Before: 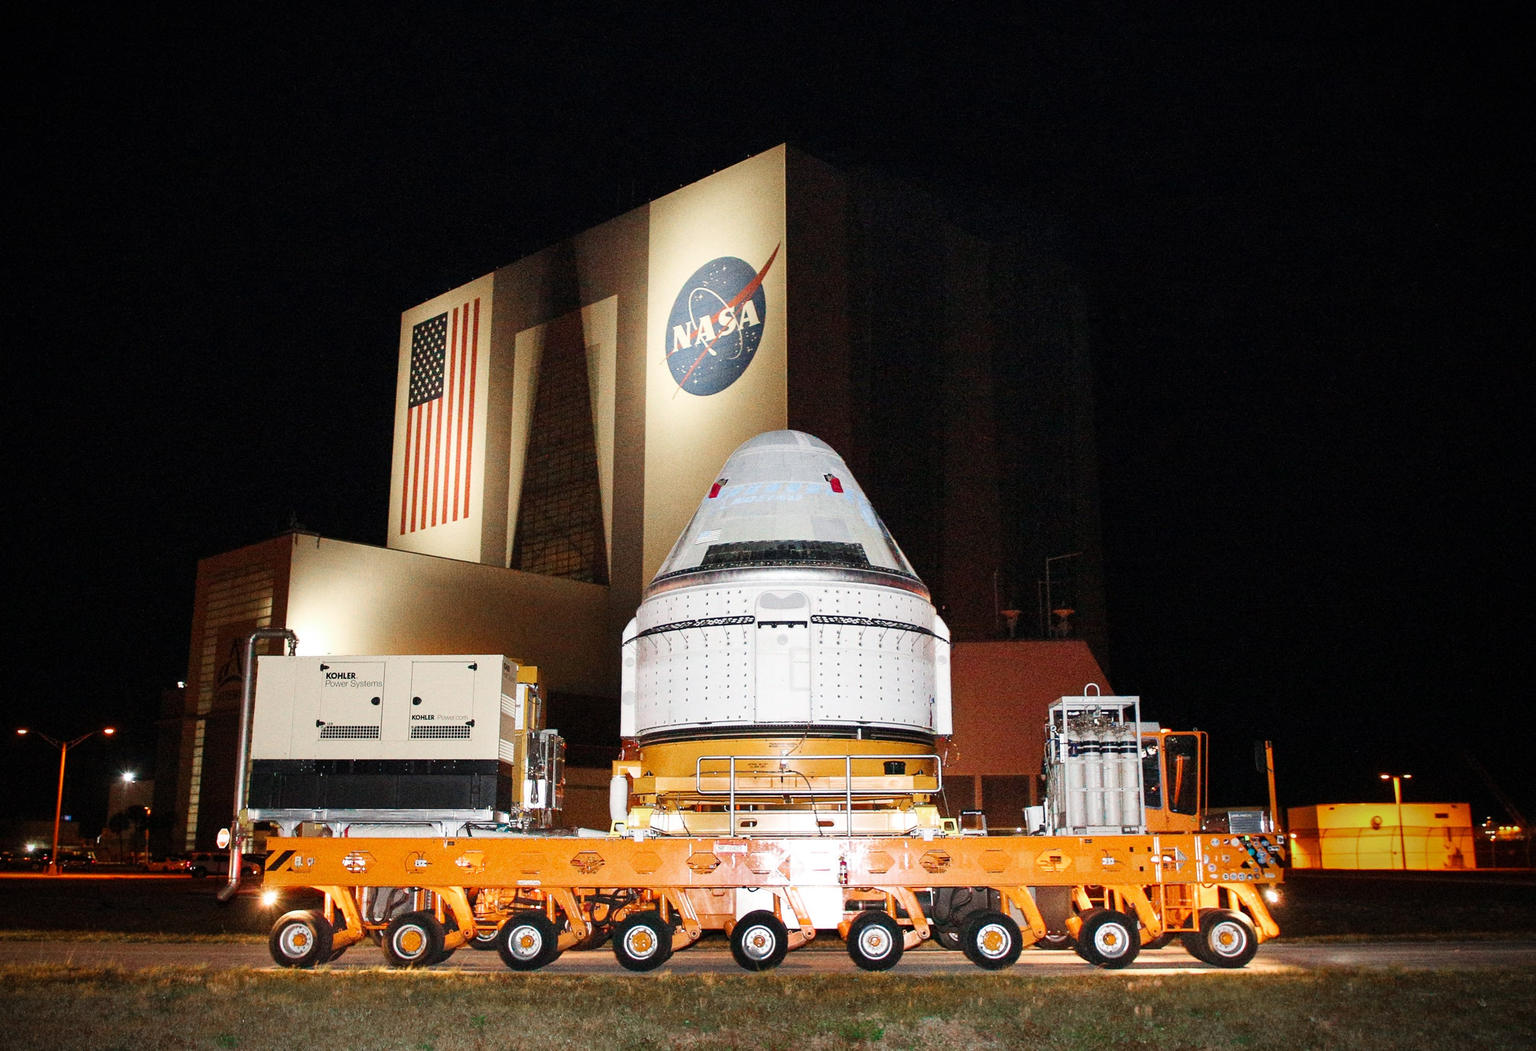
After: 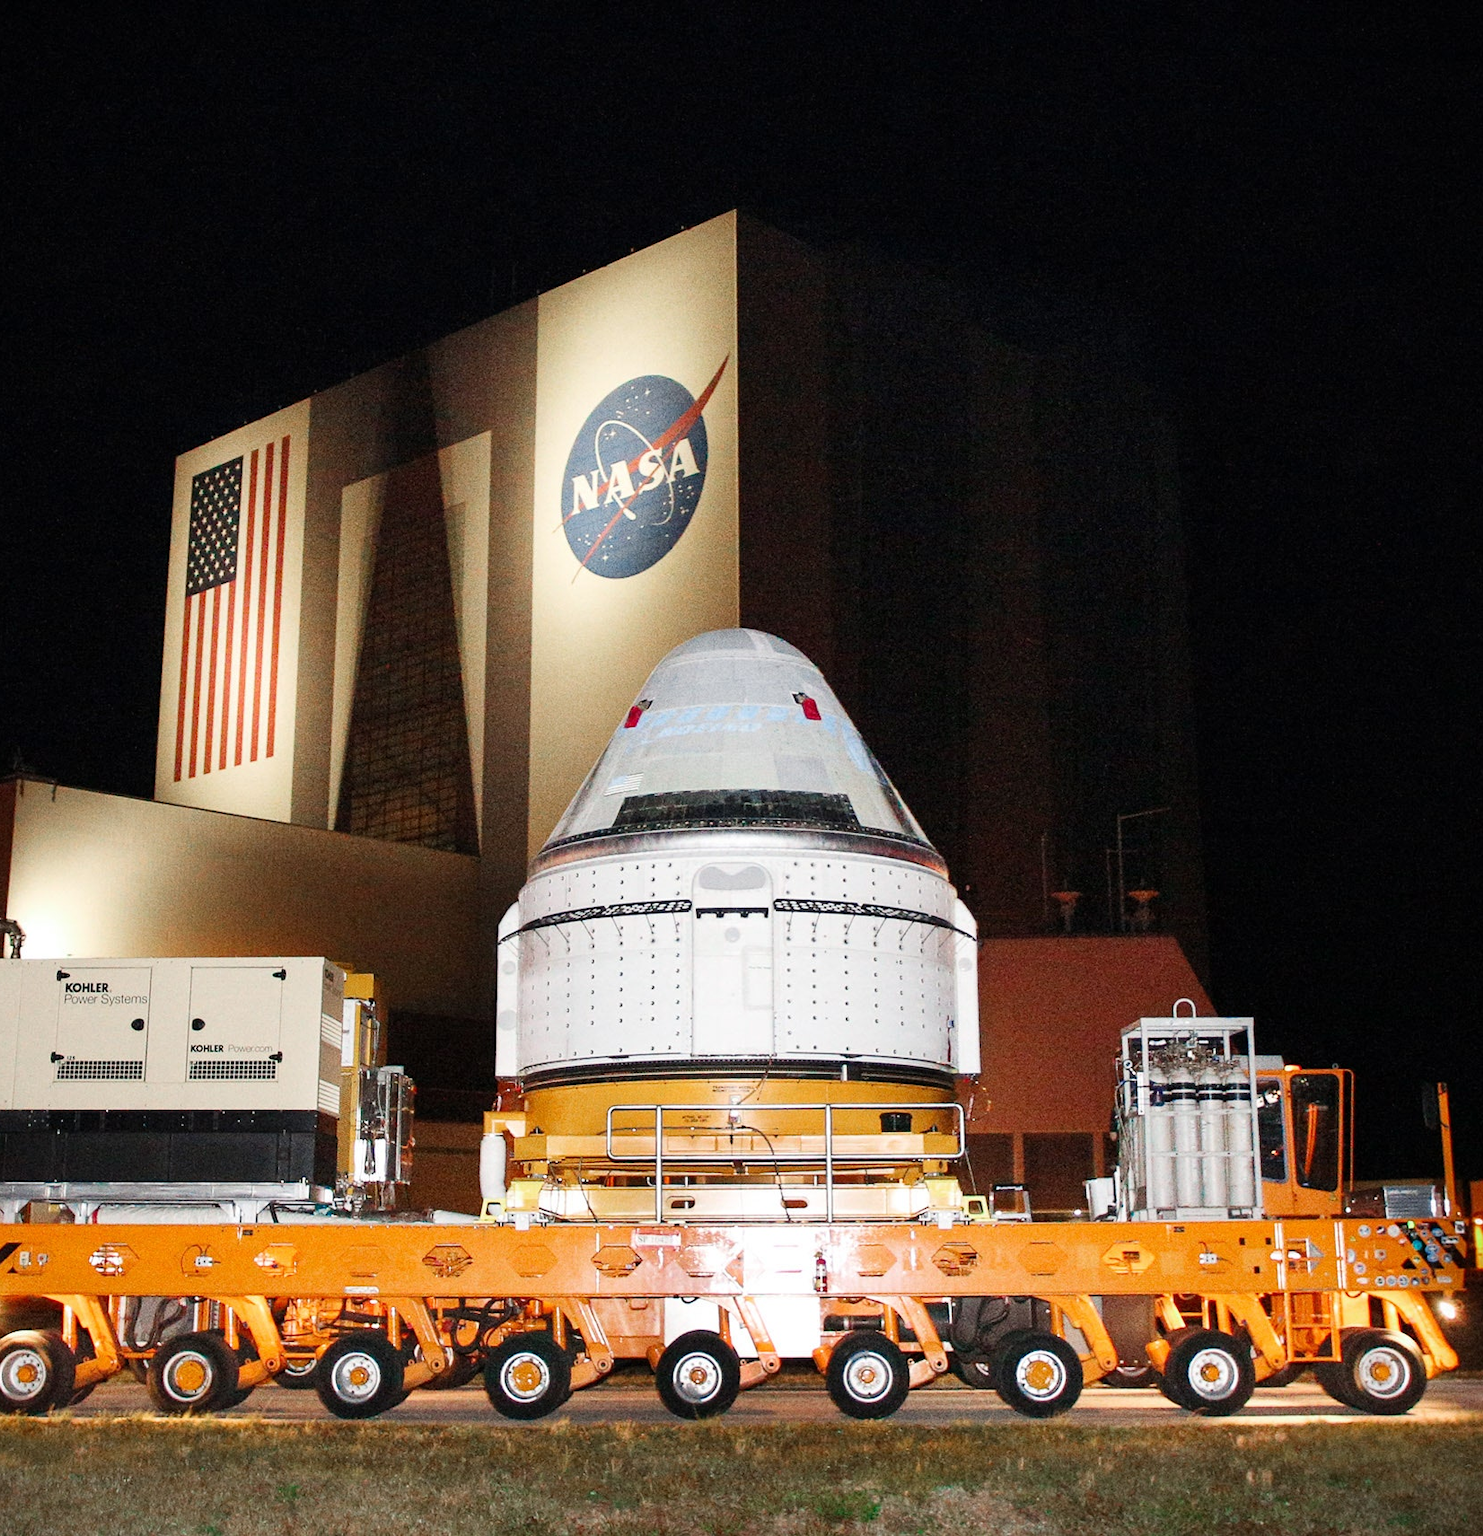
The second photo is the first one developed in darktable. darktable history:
crop and rotate: left 18.369%, right 15.535%
